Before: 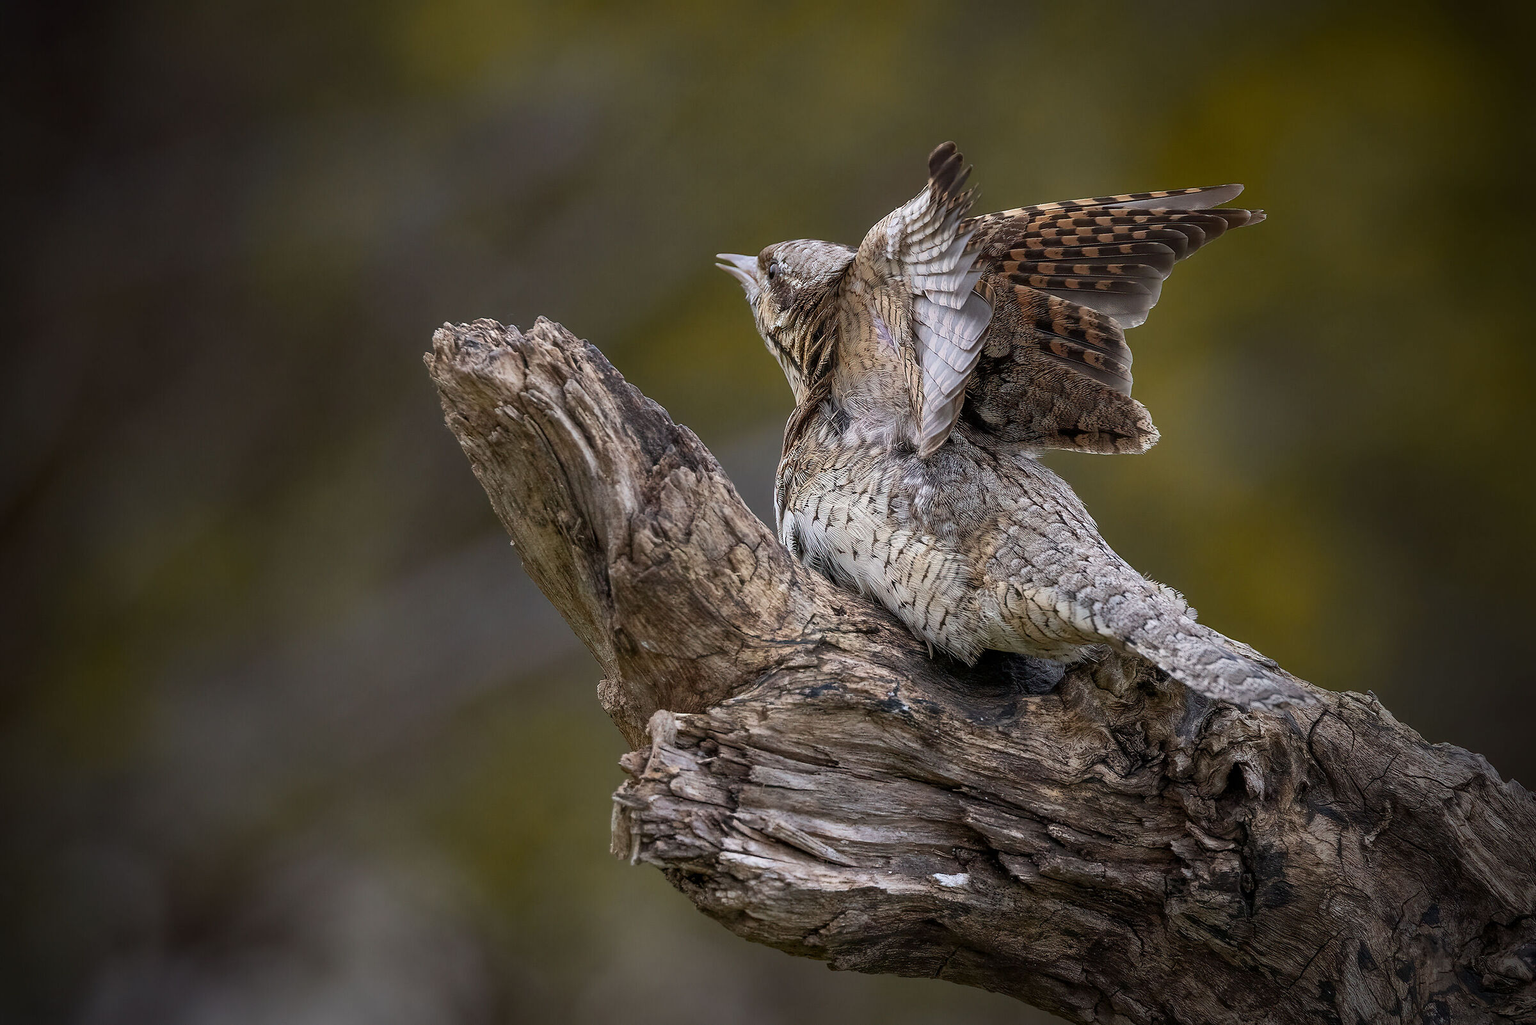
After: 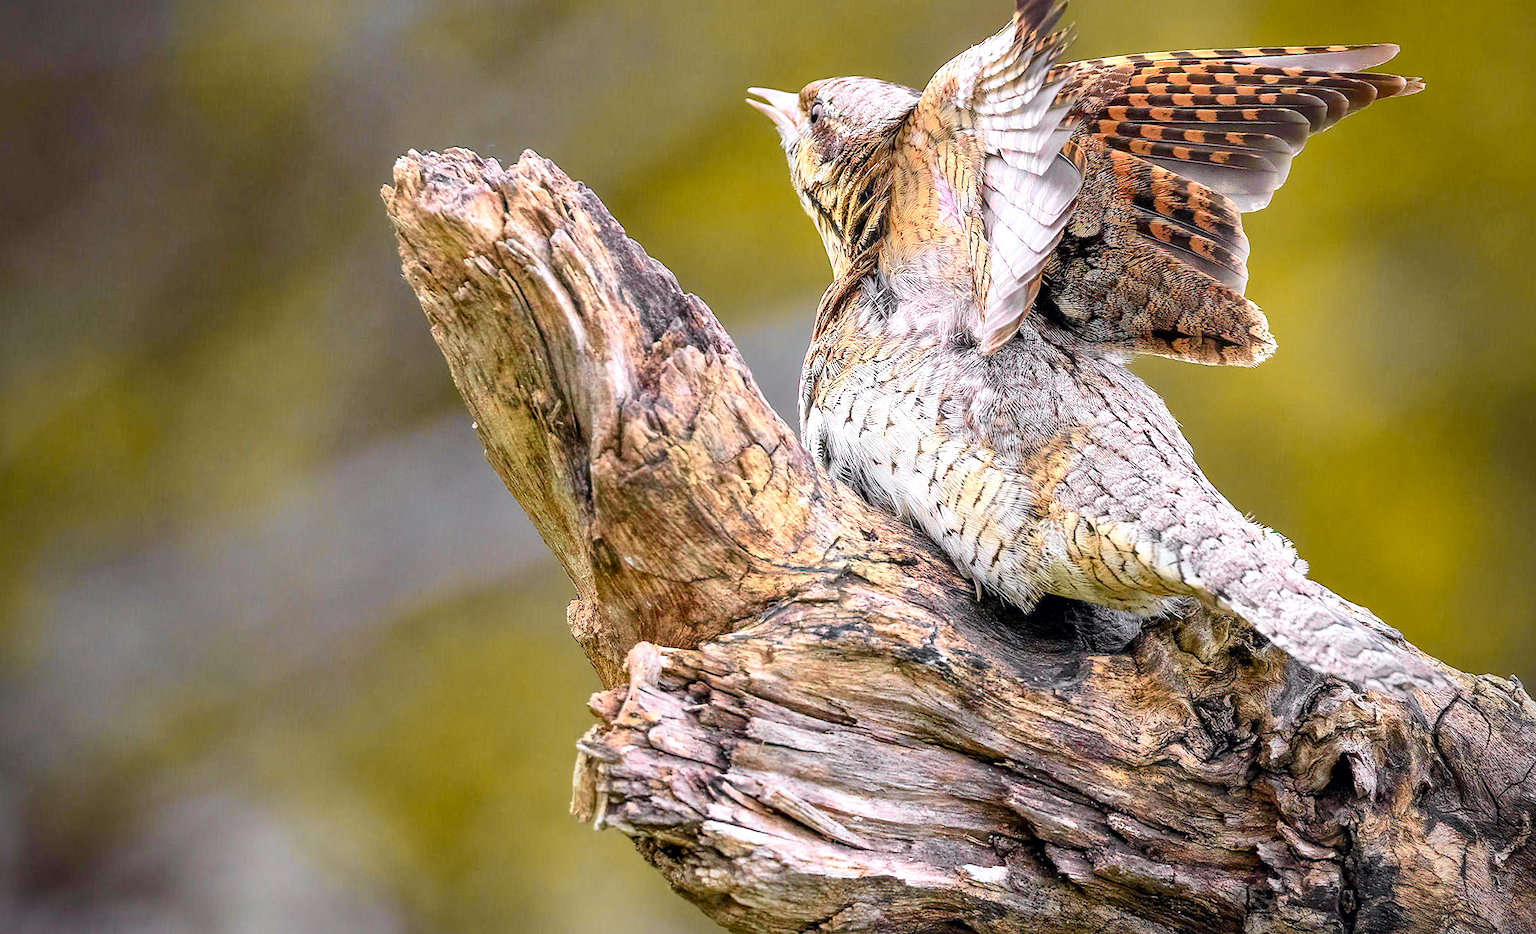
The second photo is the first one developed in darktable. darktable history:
contrast brightness saturation: brightness 0.089, saturation 0.192
tone curve: curves: ch0 [(0, 0) (0.071, 0.047) (0.266, 0.26) (0.491, 0.552) (0.753, 0.818) (1, 0.983)]; ch1 [(0, 0) (0.346, 0.307) (0.408, 0.369) (0.463, 0.443) (0.482, 0.493) (0.502, 0.5) (0.517, 0.518) (0.546, 0.576) (0.588, 0.643) (0.651, 0.709) (1, 1)]; ch2 [(0, 0) (0.346, 0.34) (0.434, 0.46) (0.485, 0.494) (0.5, 0.494) (0.517, 0.503) (0.535, 0.545) (0.583, 0.634) (0.625, 0.686) (1, 1)], color space Lab, independent channels, preserve colors none
local contrast: mode bilateral grid, contrast 20, coarseness 50, detail 119%, midtone range 0.2
crop and rotate: angle -3.78°, left 9.774%, top 20.441%, right 12.032%, bottom 11.816%
exposure: black level correction 0.001, exposure 1.048 EV, compensate highlight preservation false
color correction: highlights a* 0.035, highlights b* -0.304
